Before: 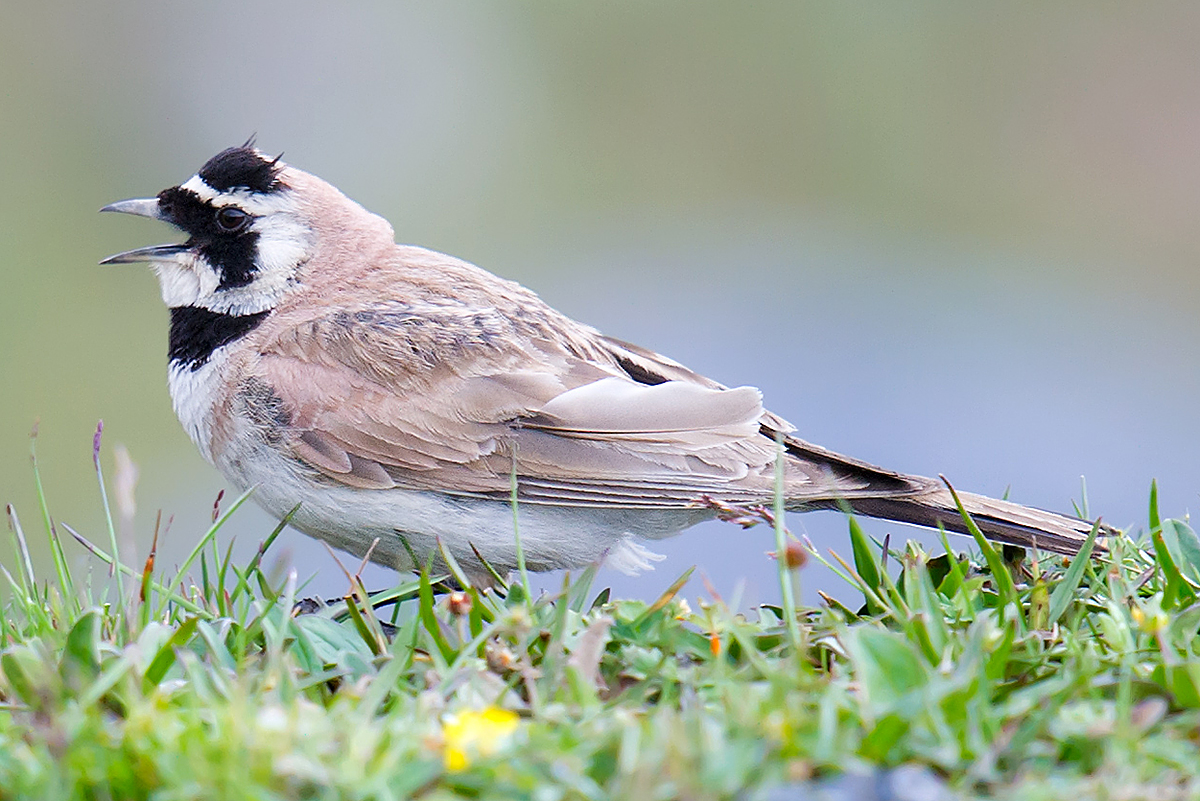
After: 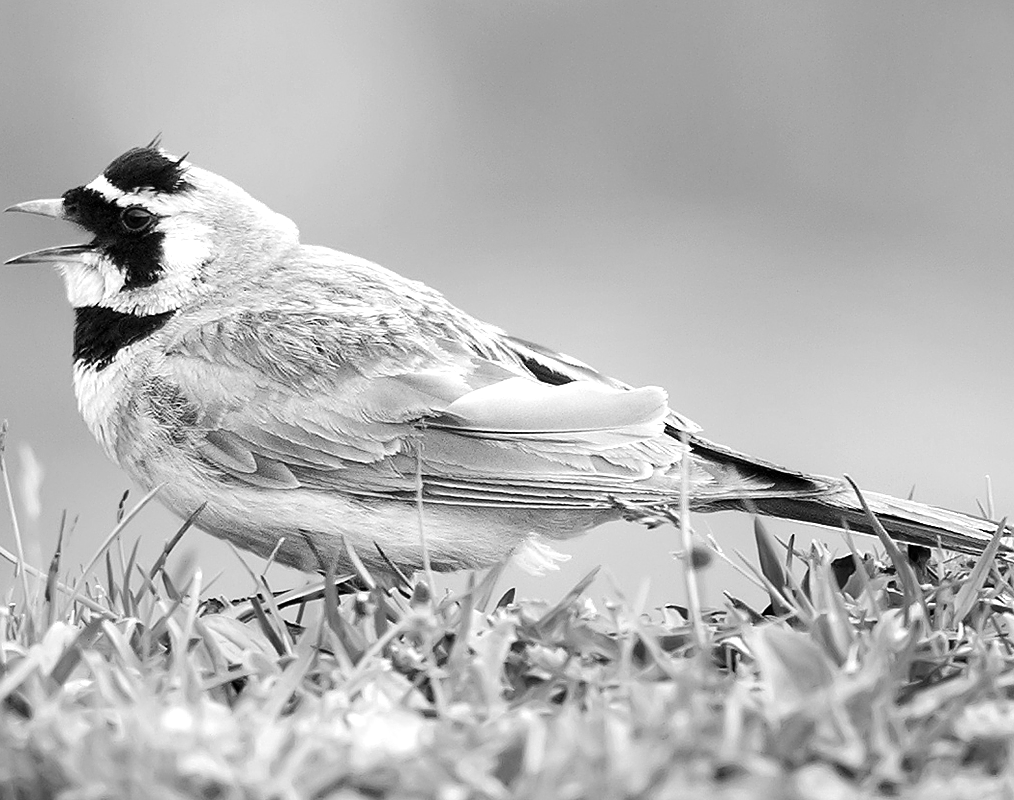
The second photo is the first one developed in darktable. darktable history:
crop: left 7.948%, right 7.509%
tone equalizer: -8 EV -0.453 EV, -7 EV -0.406 EV, -6 EV -0.294 EV, -5 EV -0.221 EV, -3 EV 0.192 EV, -2 EV 0.363 EV, -1 EV 0.374 EV, +0 EV 0.417 EV, edges refinement/feathering 500, mask exposure compensation -1.57 EV, preserve details no
color calibration: output gray [0.31, 0.36, 0.33, 0], gray › normalize channels true, illuminant as shot in camera, x 0.358, y 0.373, temperature 4628.91 K, gamut compression 0.023
